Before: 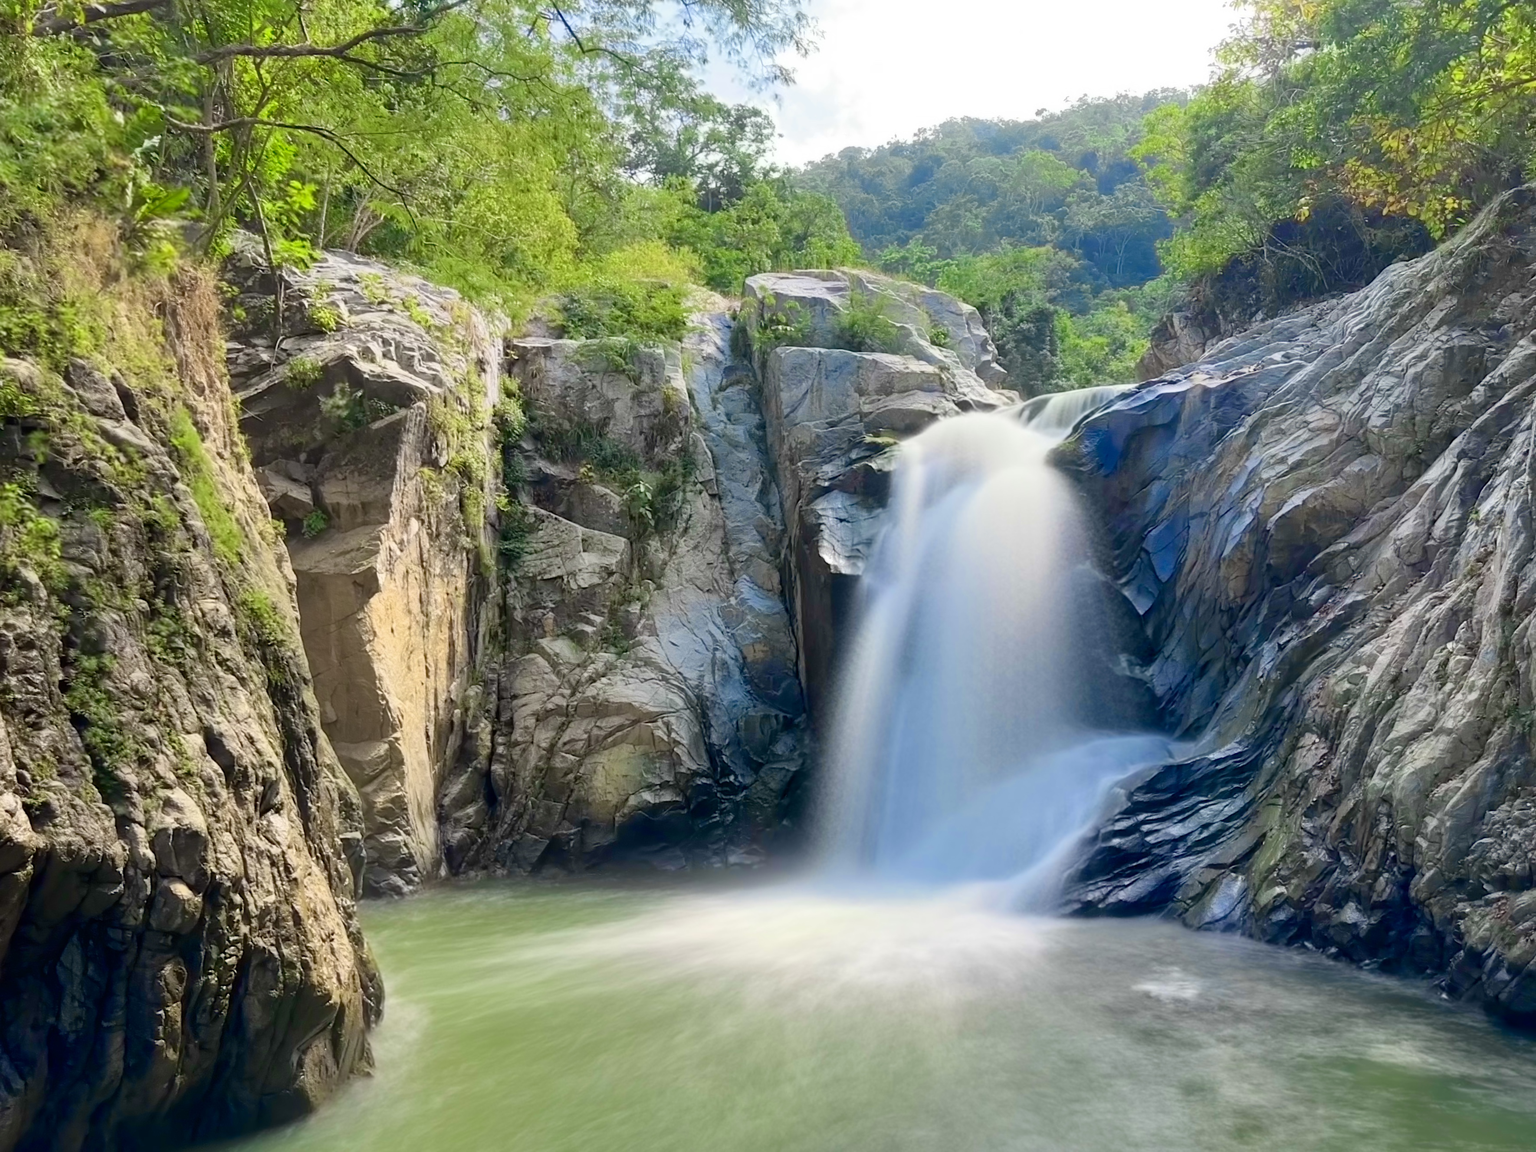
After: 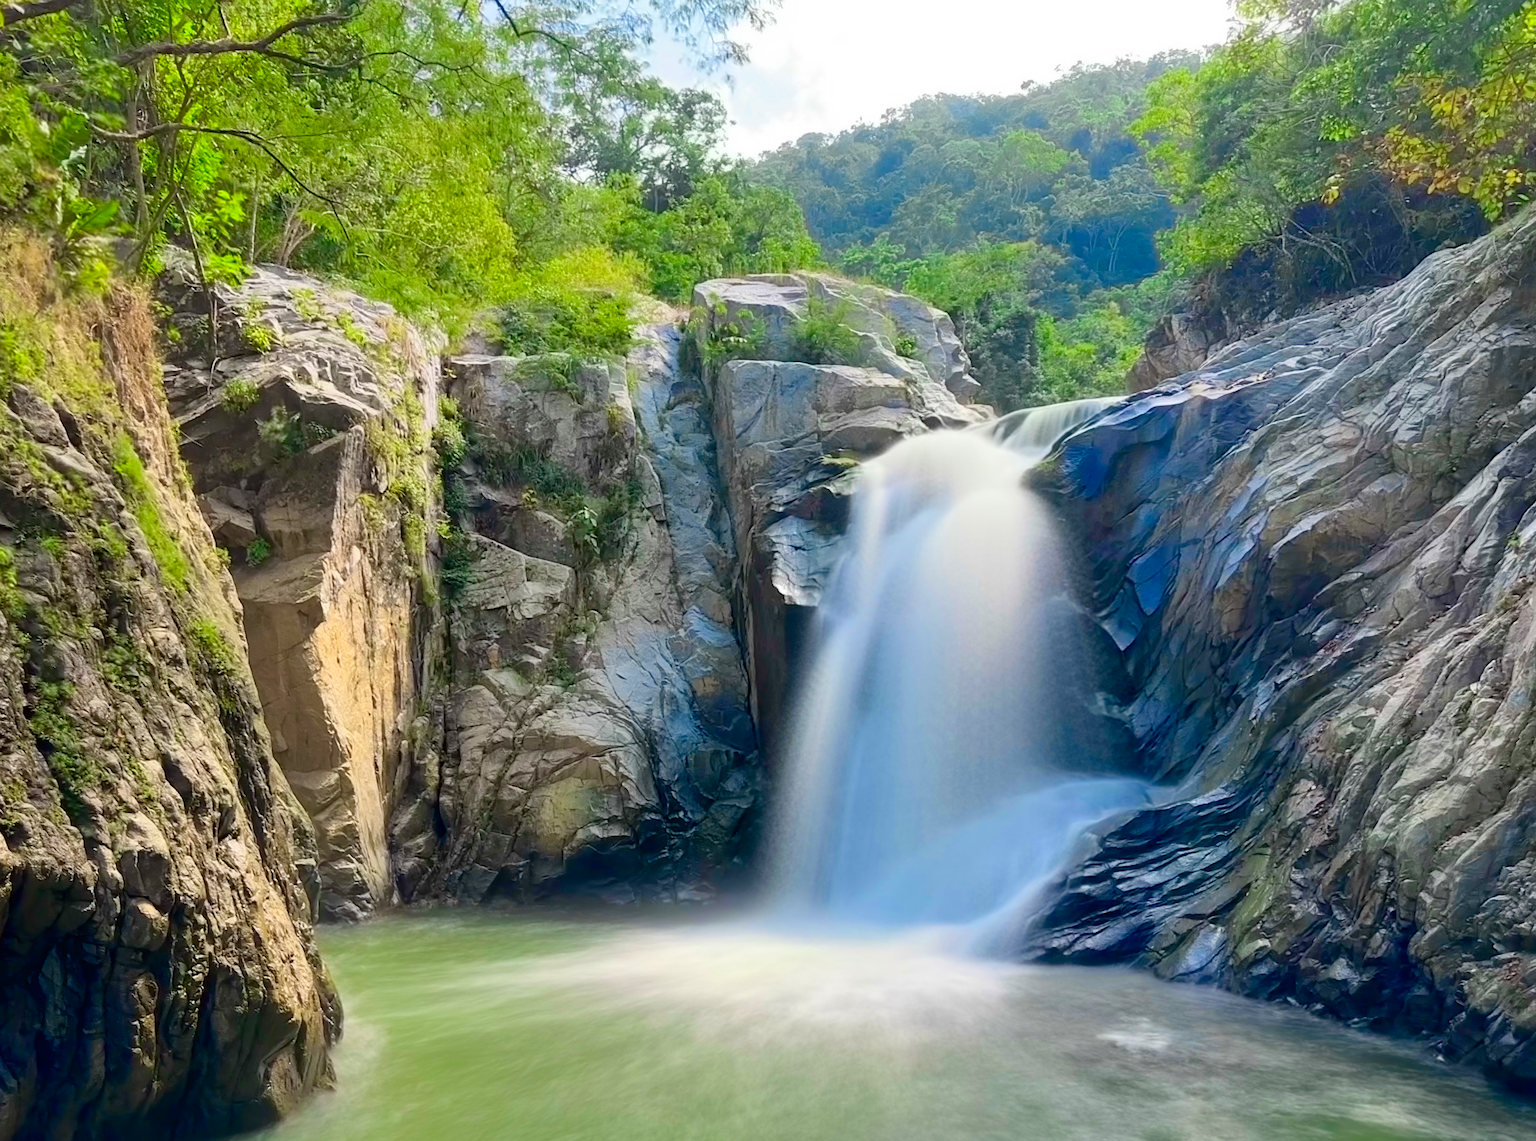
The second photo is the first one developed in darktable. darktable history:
color contrast: green-magenta contrast 1.1, blue-yellow contrast 1.1, unbound 0
rotate and perspective: rotation 0.062°, lens shift (vertical) 0.115, lens shift (horizontal) -0.133, crop left 0.047, crop right 0.94, crop top 0.061, crop bottom 0.94
sharpen: radius 1.272, amount 0.305, threshold 0
